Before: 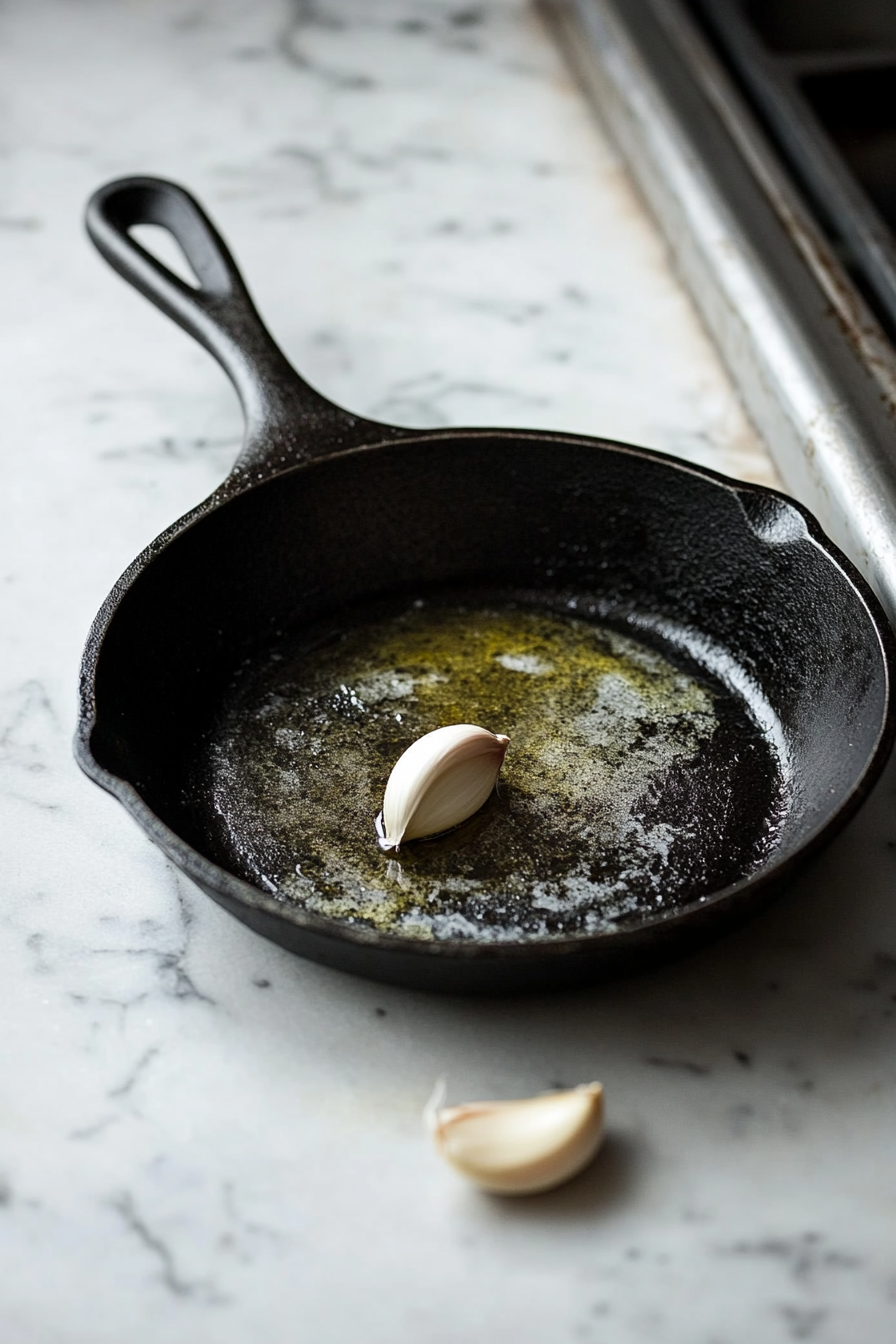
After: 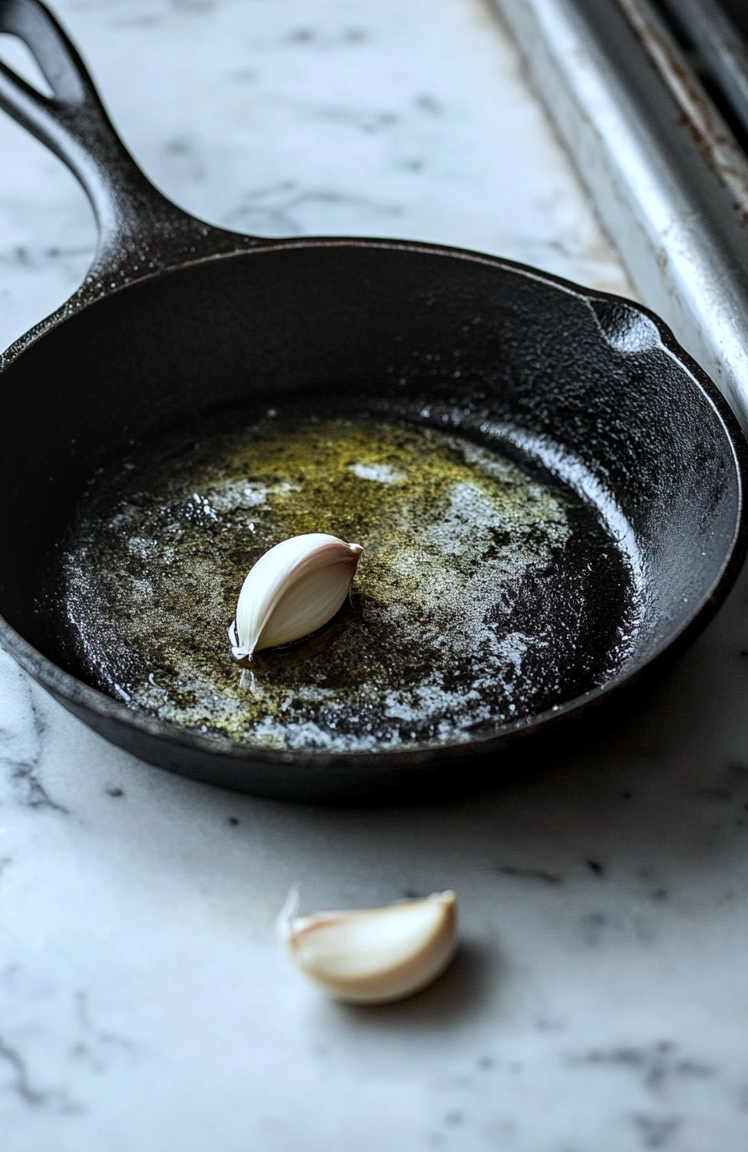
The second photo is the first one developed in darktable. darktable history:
color calibration: illuminant custom, x 0.368, y 0.373, temperature 4332 K
local contrast: detail 130%
crop: left 16.51%, top 14.215%
